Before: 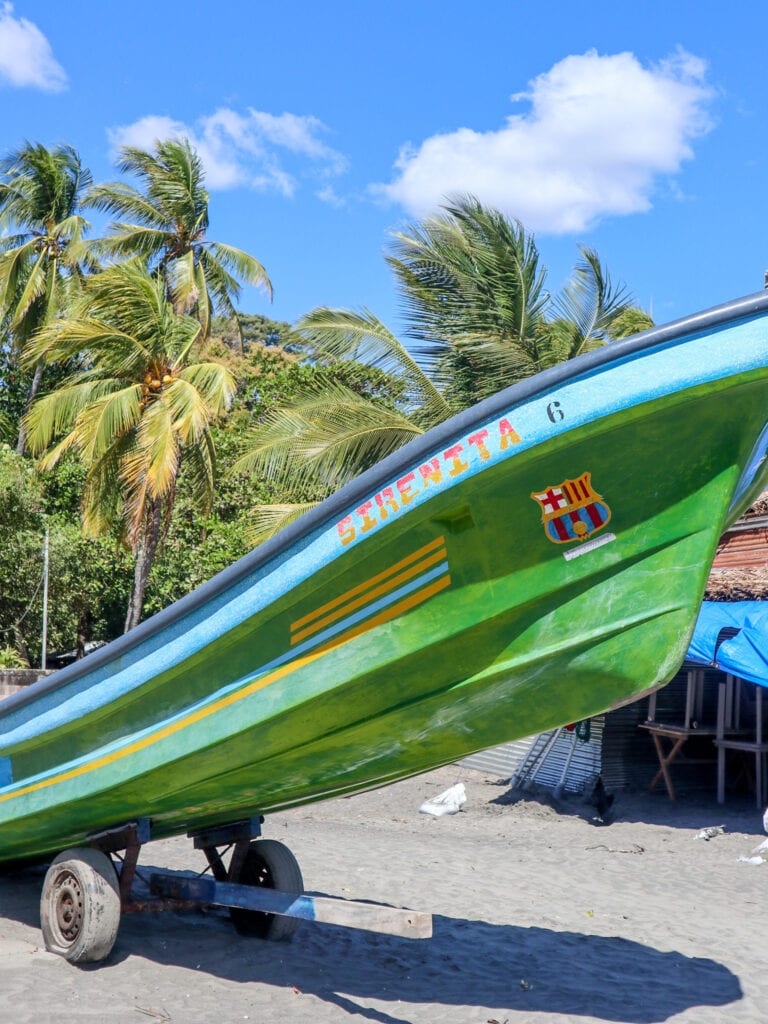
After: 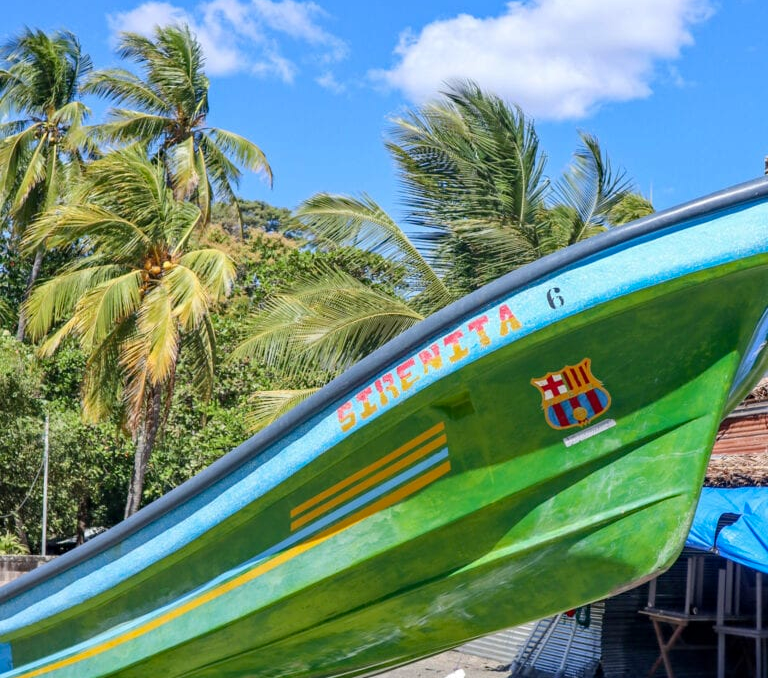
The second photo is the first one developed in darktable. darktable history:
crop: top 11.152%, bottom 22.582%
haze removal: compatibility mode true, adaptive false
